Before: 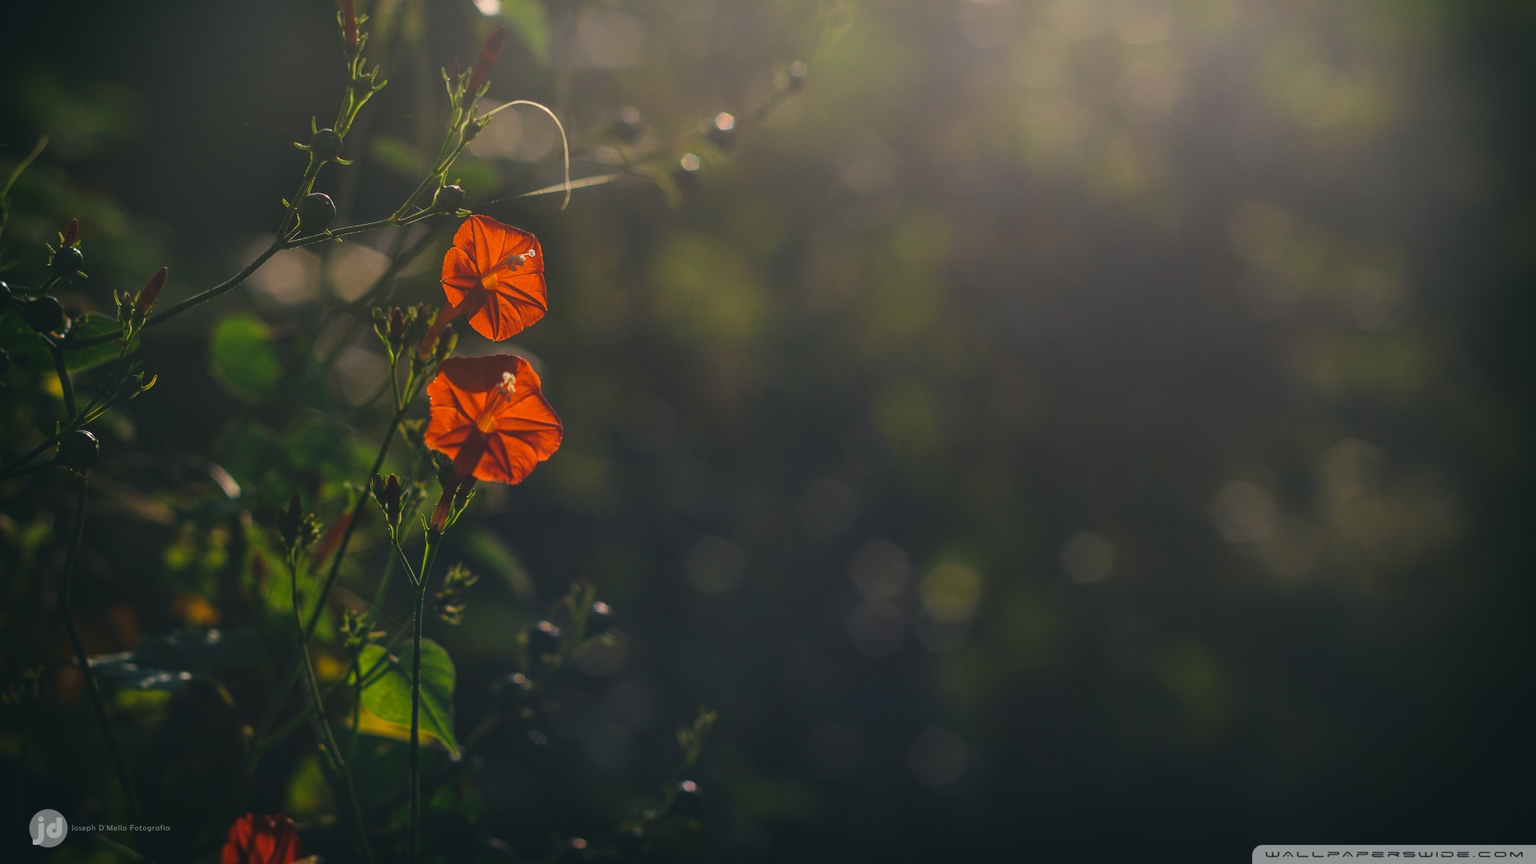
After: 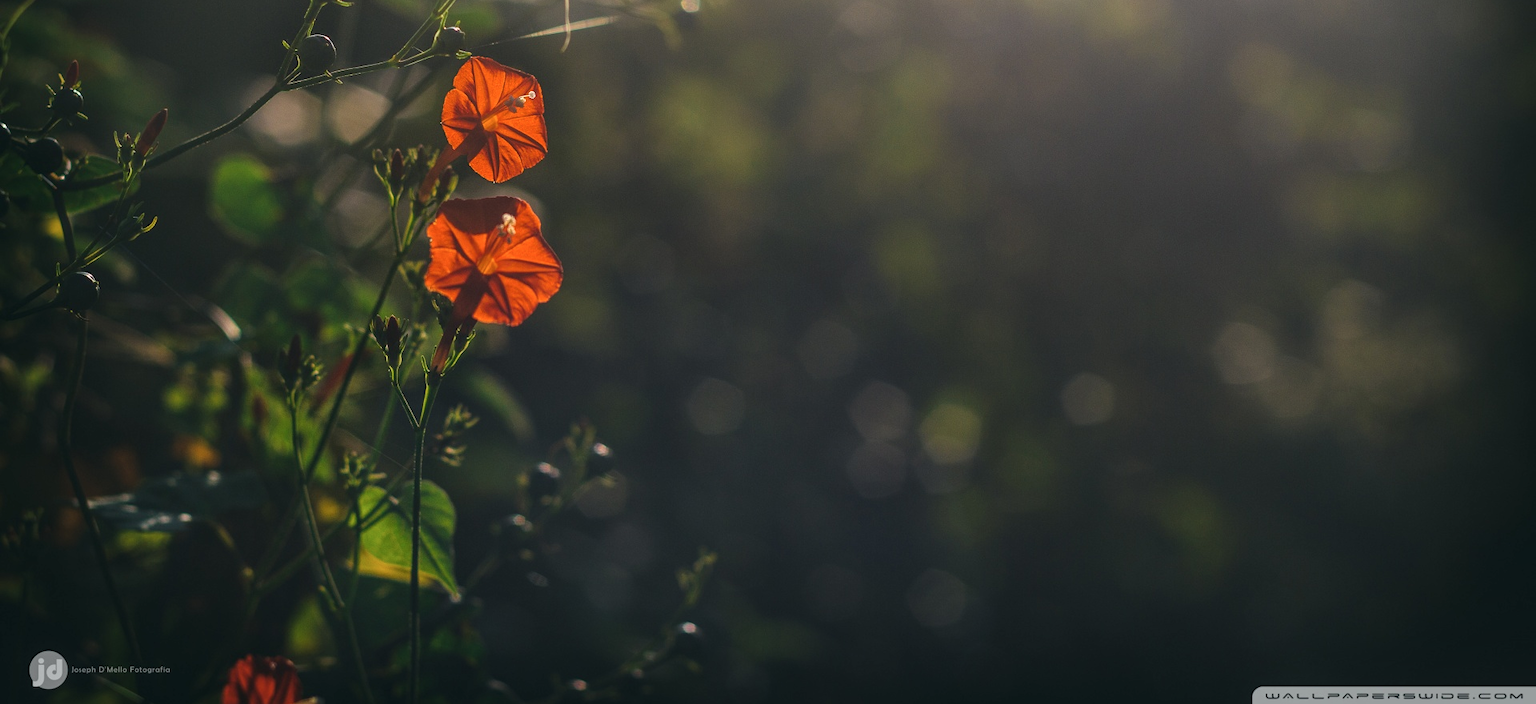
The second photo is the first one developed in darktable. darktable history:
crop and rotate: top 18.354%
local contrast: highlights 91%, shadows 83%
